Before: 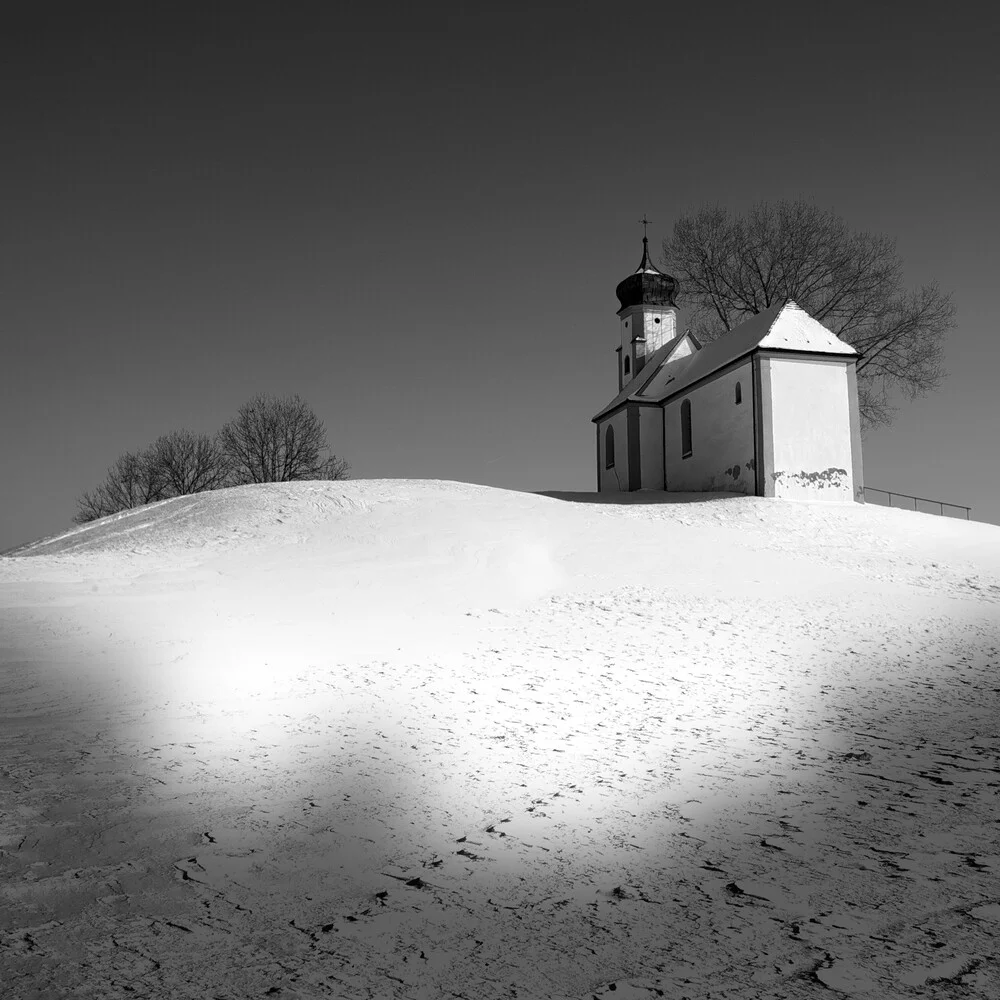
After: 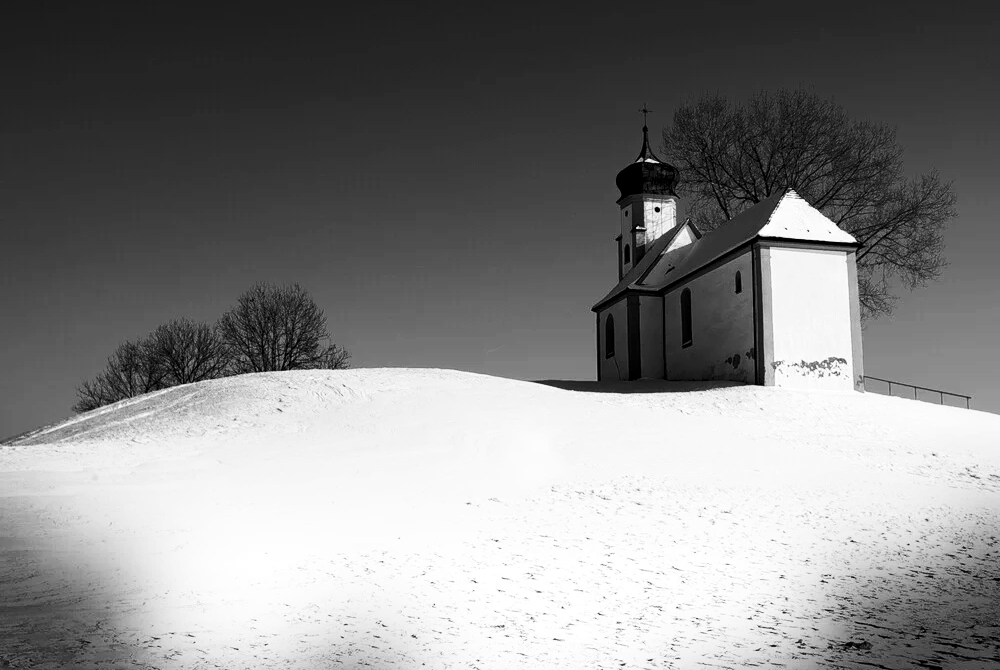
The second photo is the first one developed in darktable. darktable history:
crop: top 11.164%, bottom 21.835%
contrast brightness saturation: contrast 0.293
exposure: black level correction 0.006, compensate highlight preservation false
